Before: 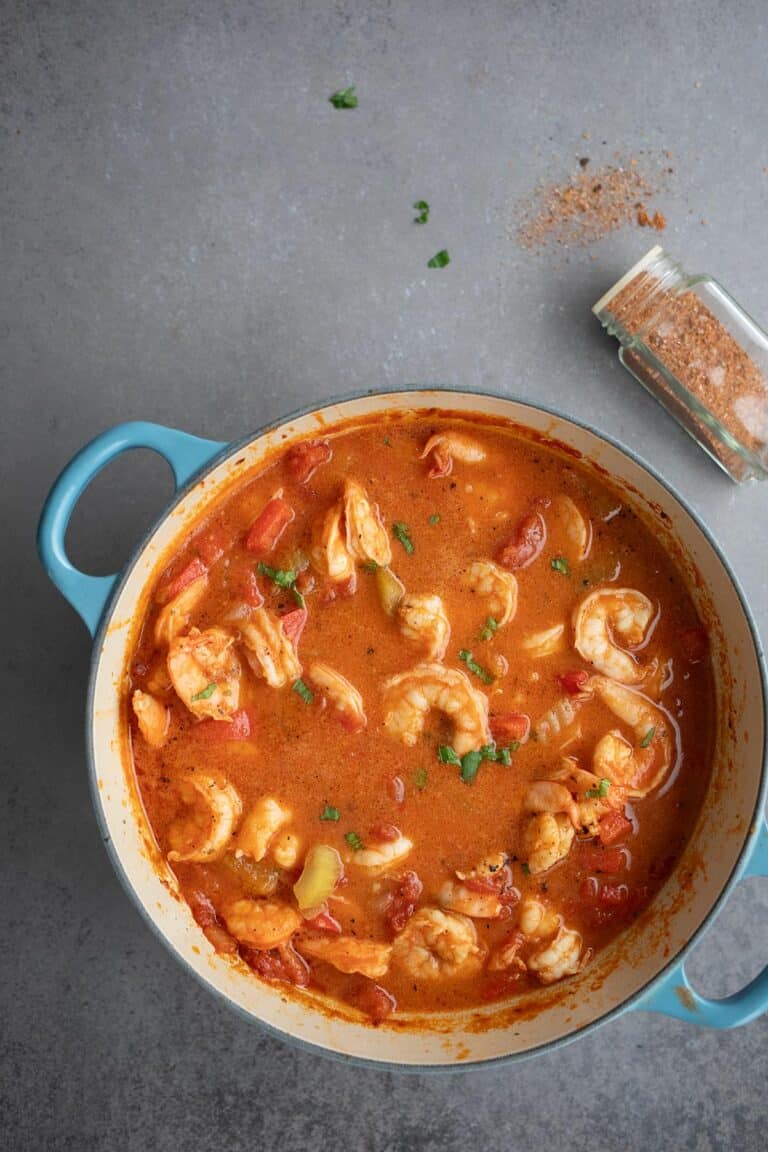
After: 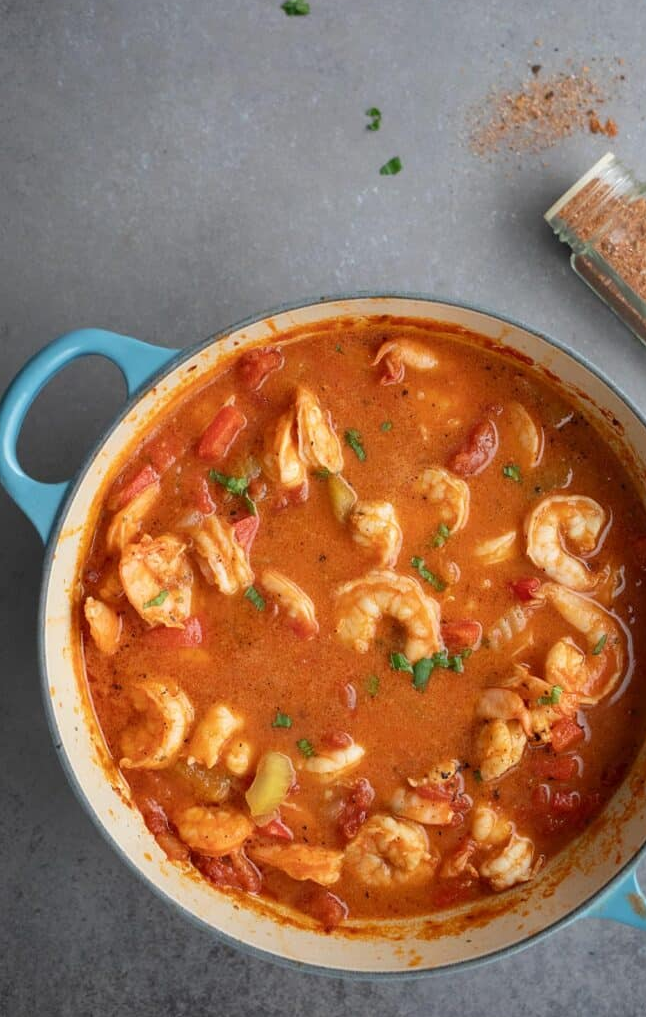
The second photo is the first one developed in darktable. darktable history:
crop: left 6.293%, top 8.144%, right 9.55%, bottom 3.559%
